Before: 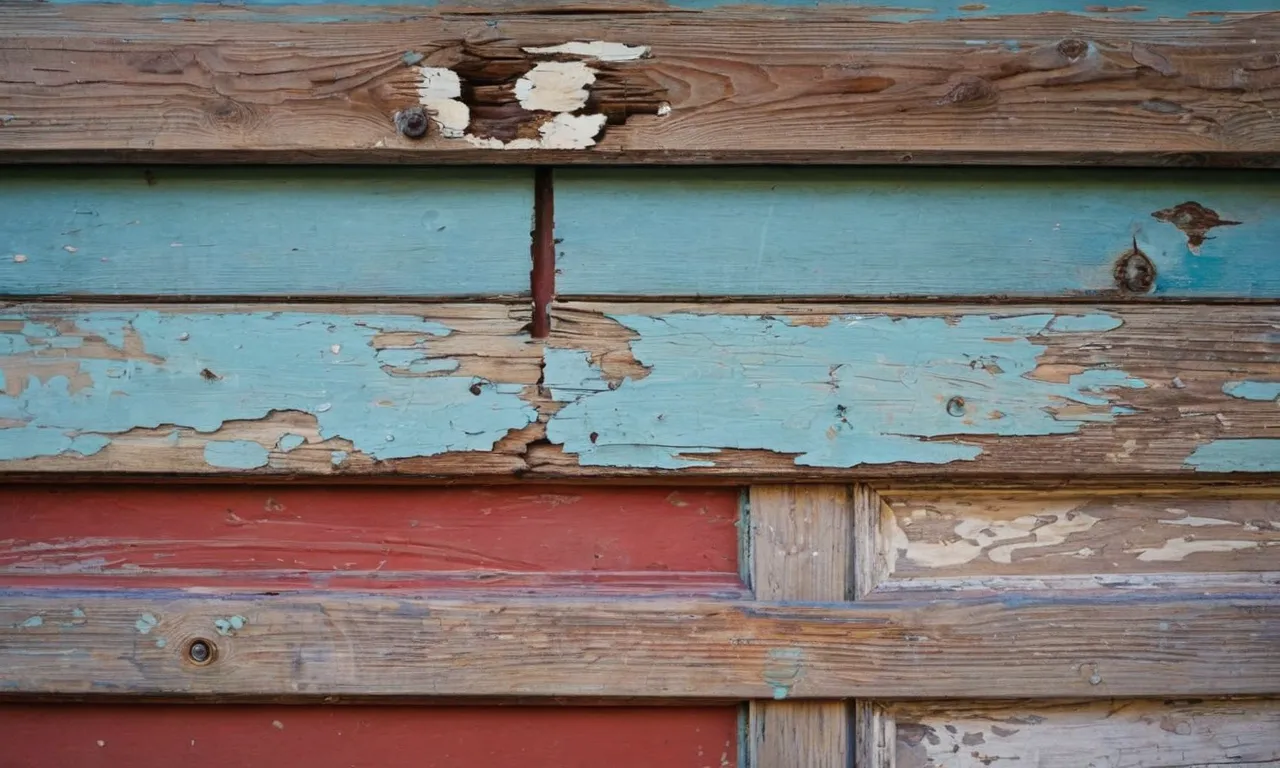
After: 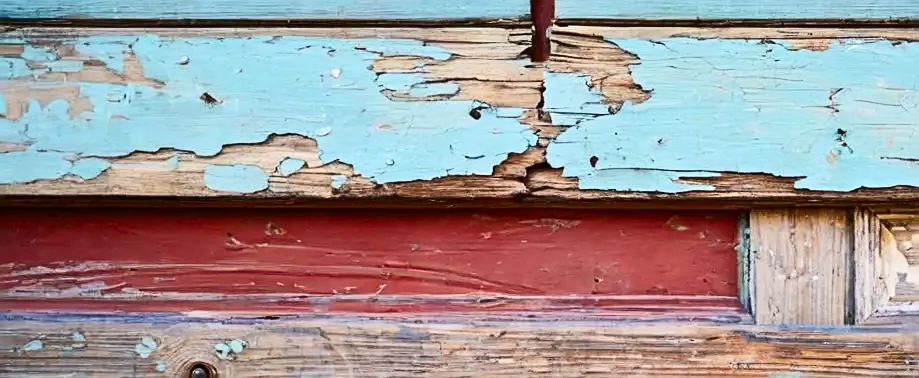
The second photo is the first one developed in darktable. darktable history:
sharpen: on, module defaults
contrast brightness saturation: contrast 0.4, brightness 0.113, saturation 0.212
crop: top 36.067%, right 28.188%, bottom 14.711%
